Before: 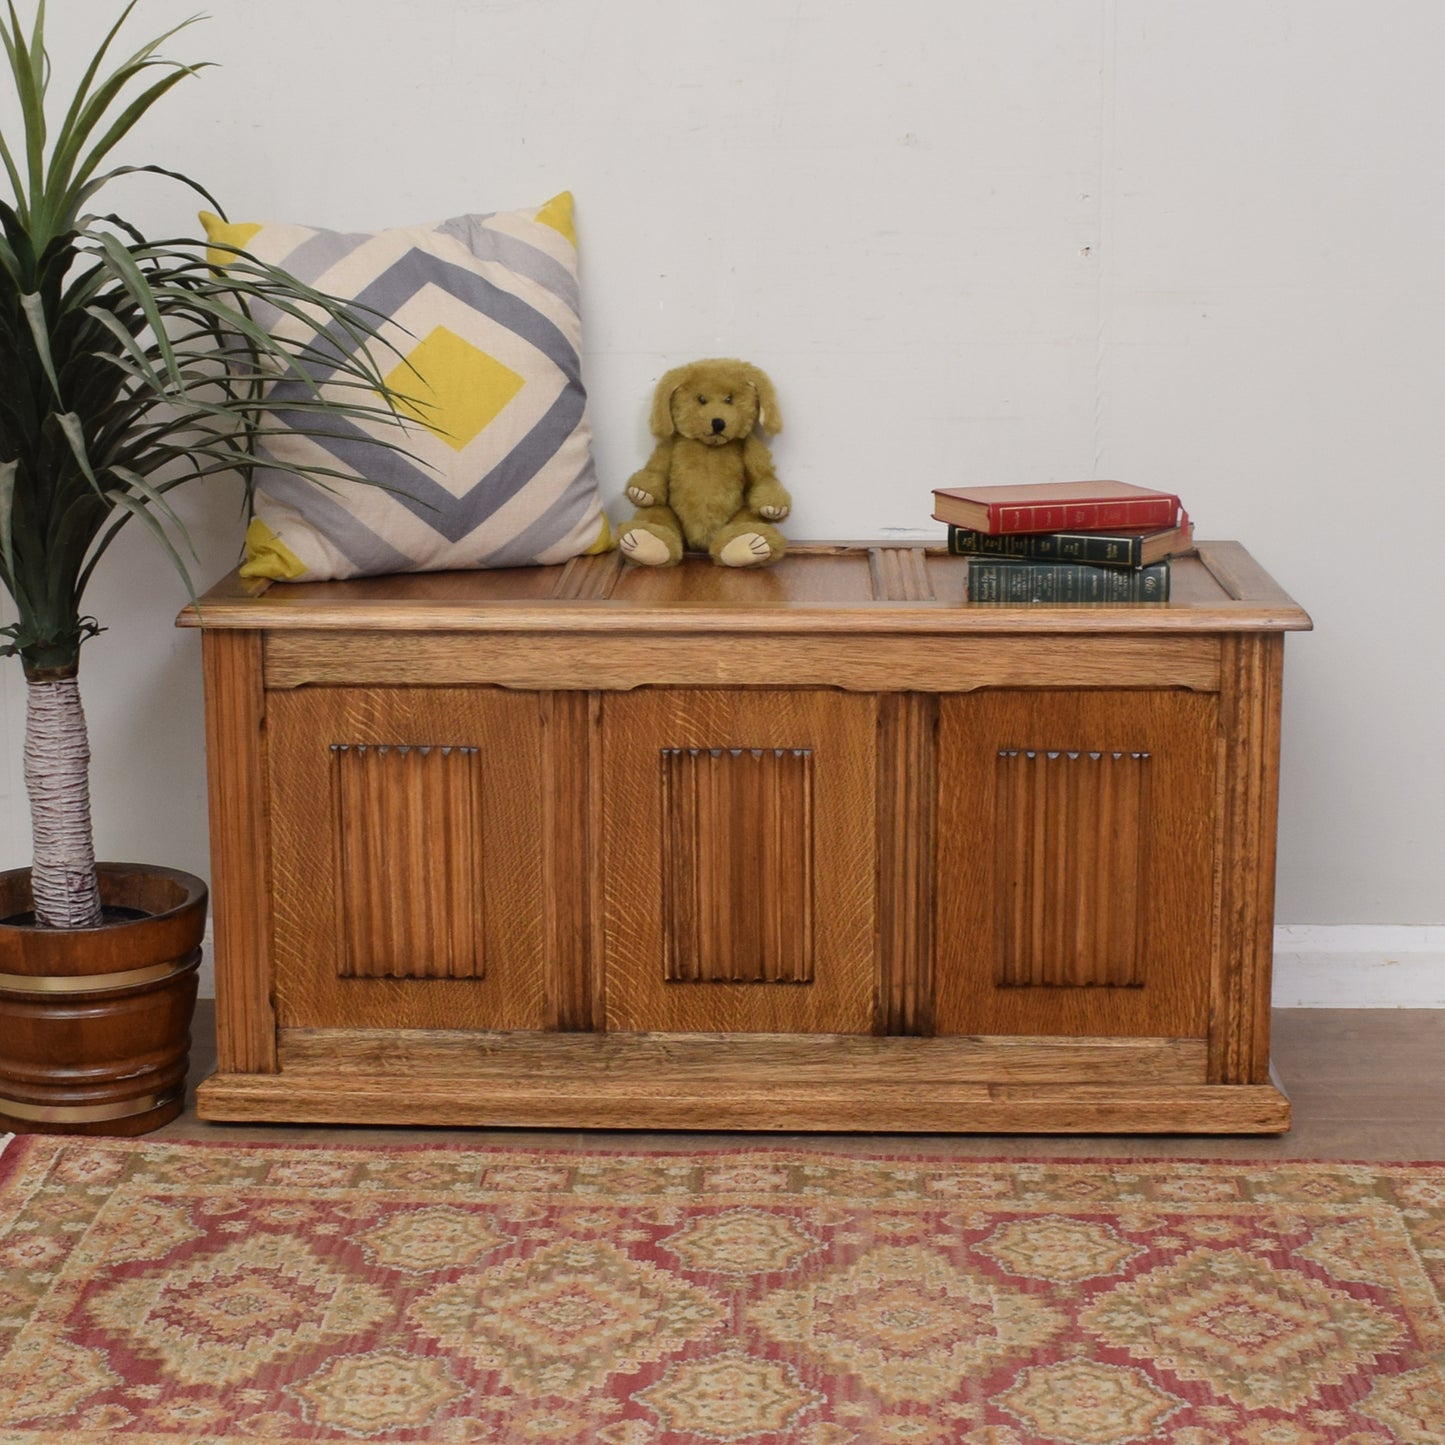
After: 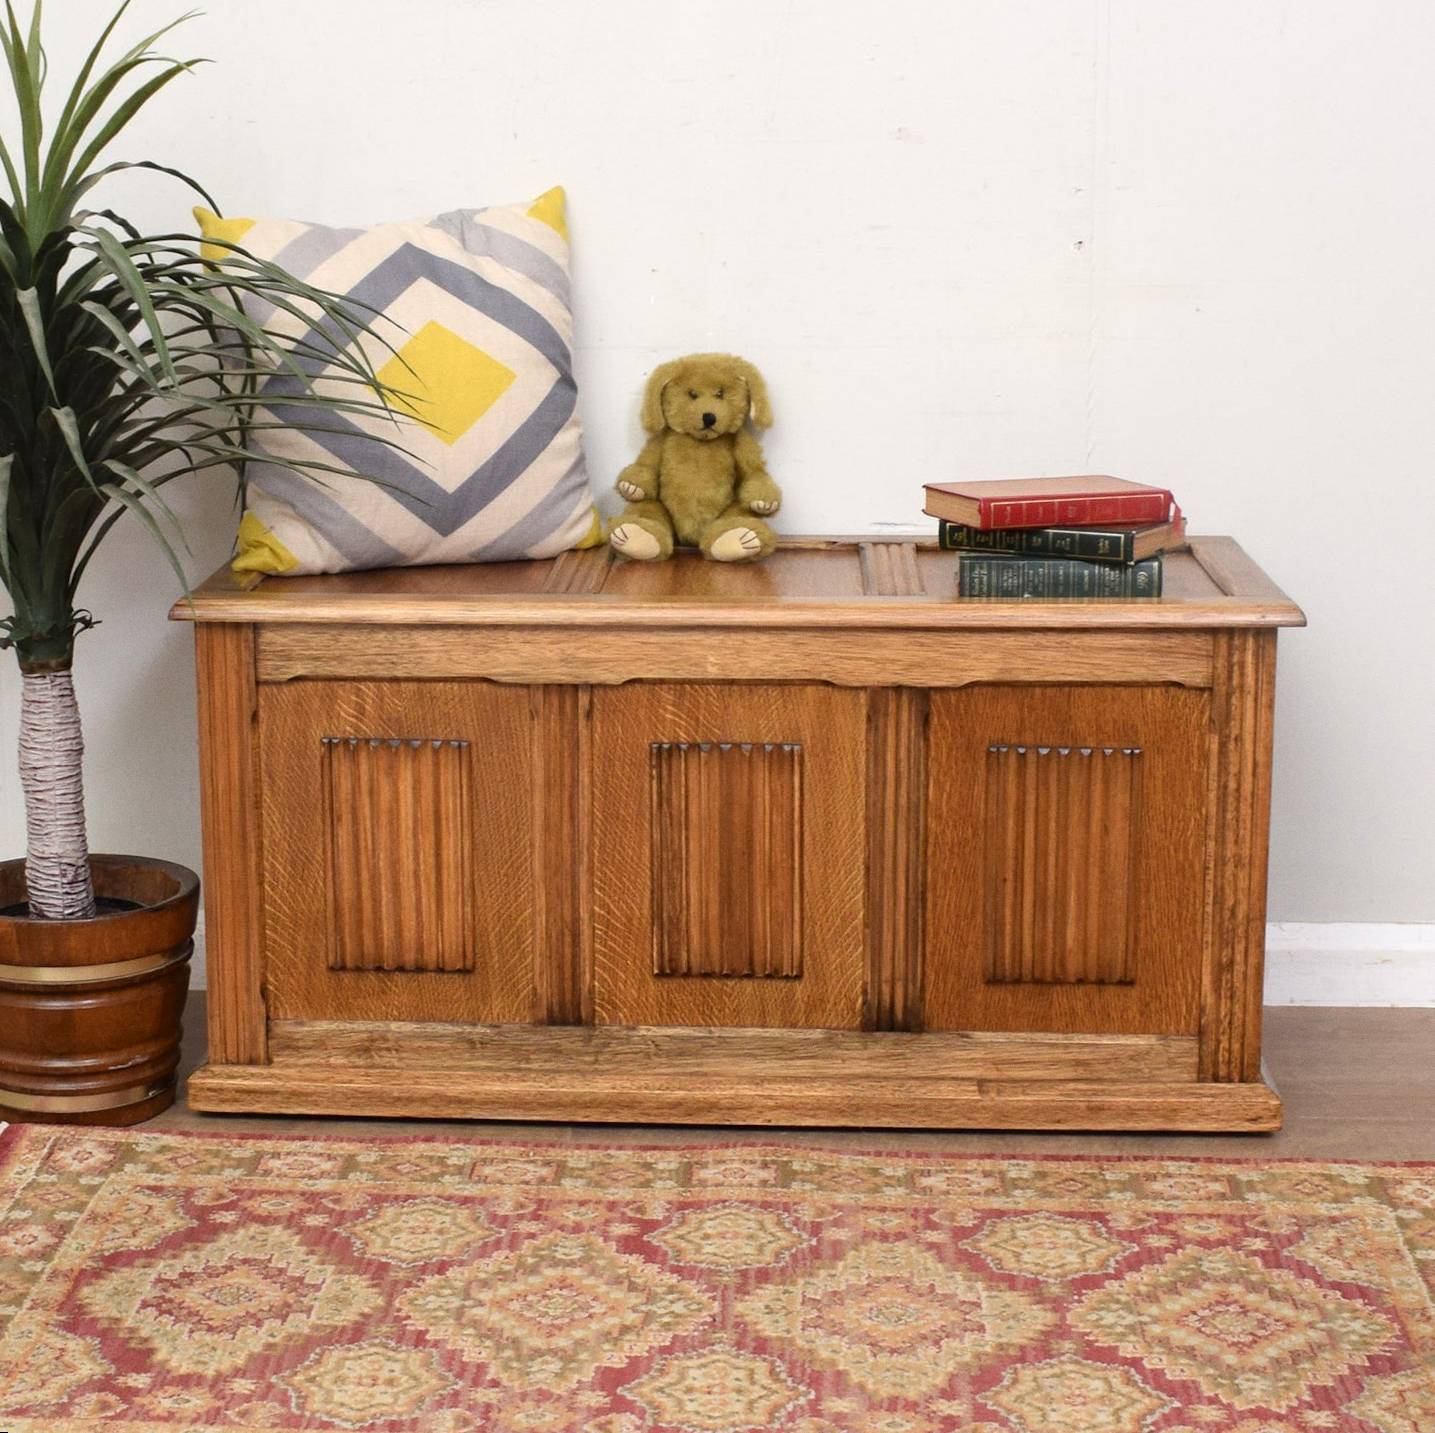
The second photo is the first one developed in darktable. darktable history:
rotate and perspective: rotation 0.192°, lens shift (horizontal) -0.015, crop left 0.005, crop right 0.996, crop top 0.006, crop bottom 0.99
exposure: black level correction 0.001, exposure 0.5 EV, compensate exposure bias true, compensate highlight preservation false
grain: coarseness 0.09 ISO, strength 16.61%
